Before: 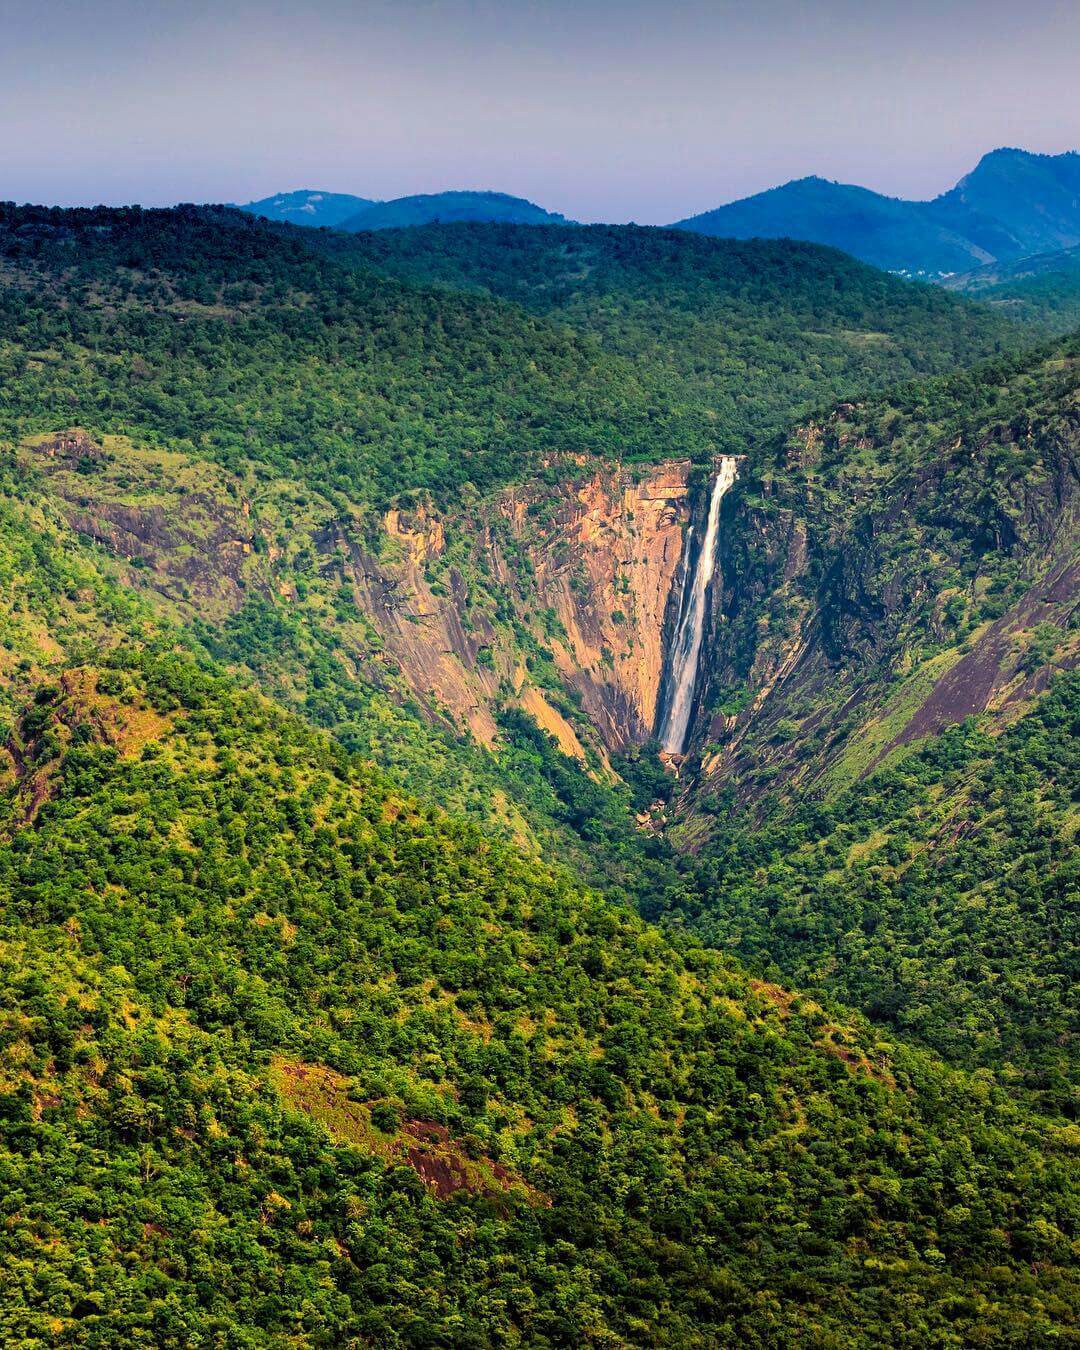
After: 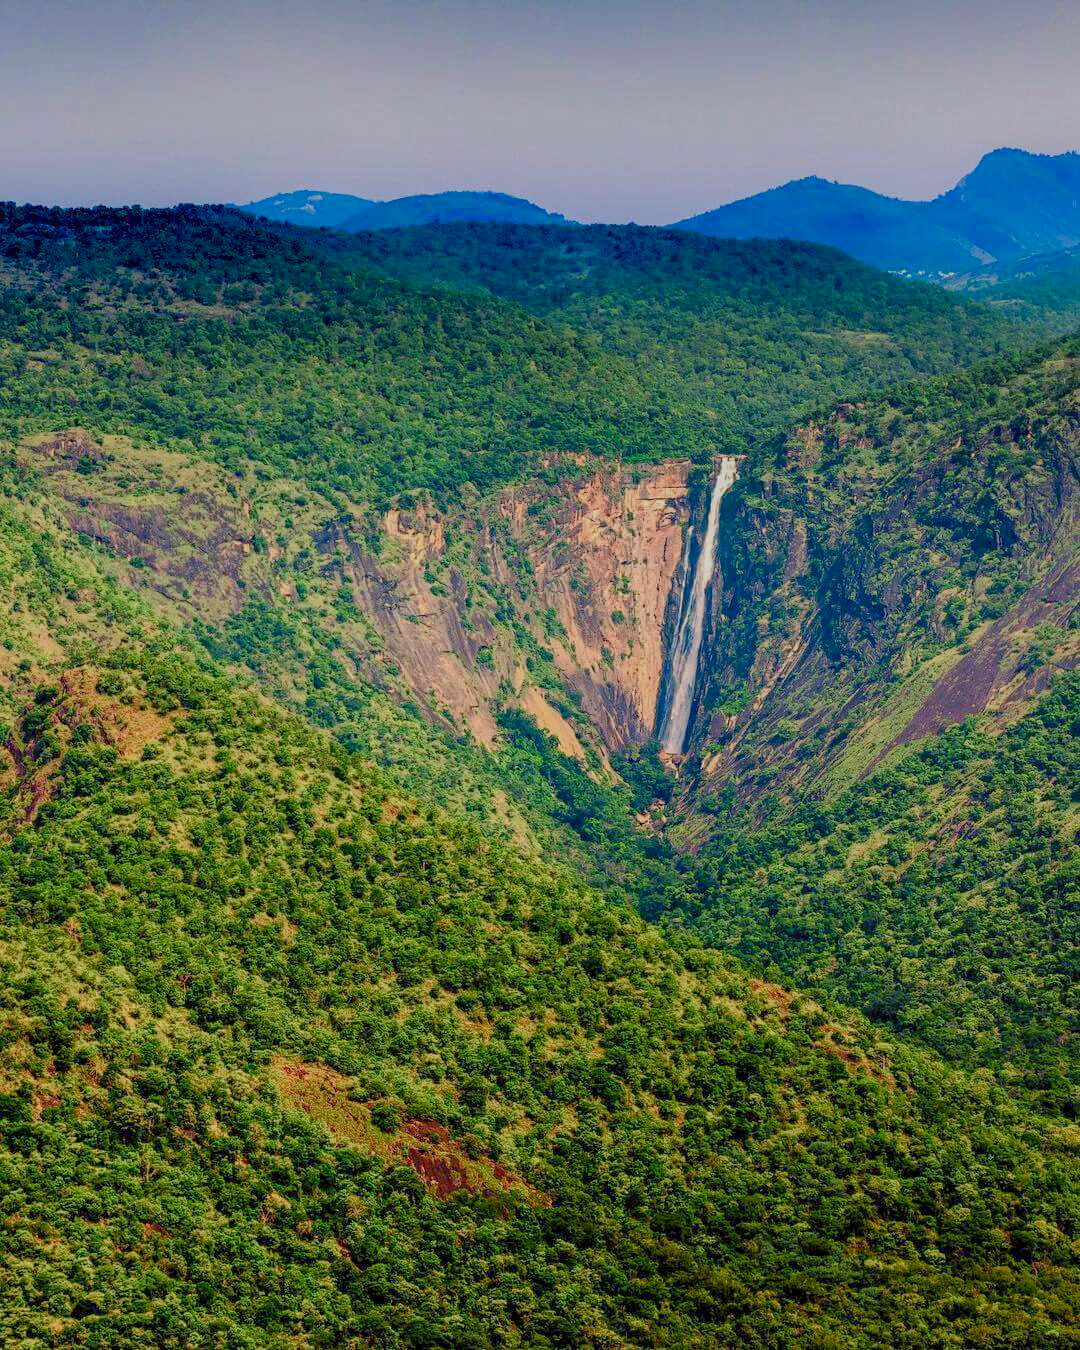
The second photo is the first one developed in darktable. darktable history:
local contrast: shadows 94%
color balance rgb: shadows lift › chroma 1%, shadows lift › hue 113°, highlights gain › chroma 0.2%, highlights gain › hue 333°, perceptual saturation grading › global saturation 20%, perceptual saturation grading › highlights -50%, perceptual saturation grading › shadows 25%, contrast -30%
